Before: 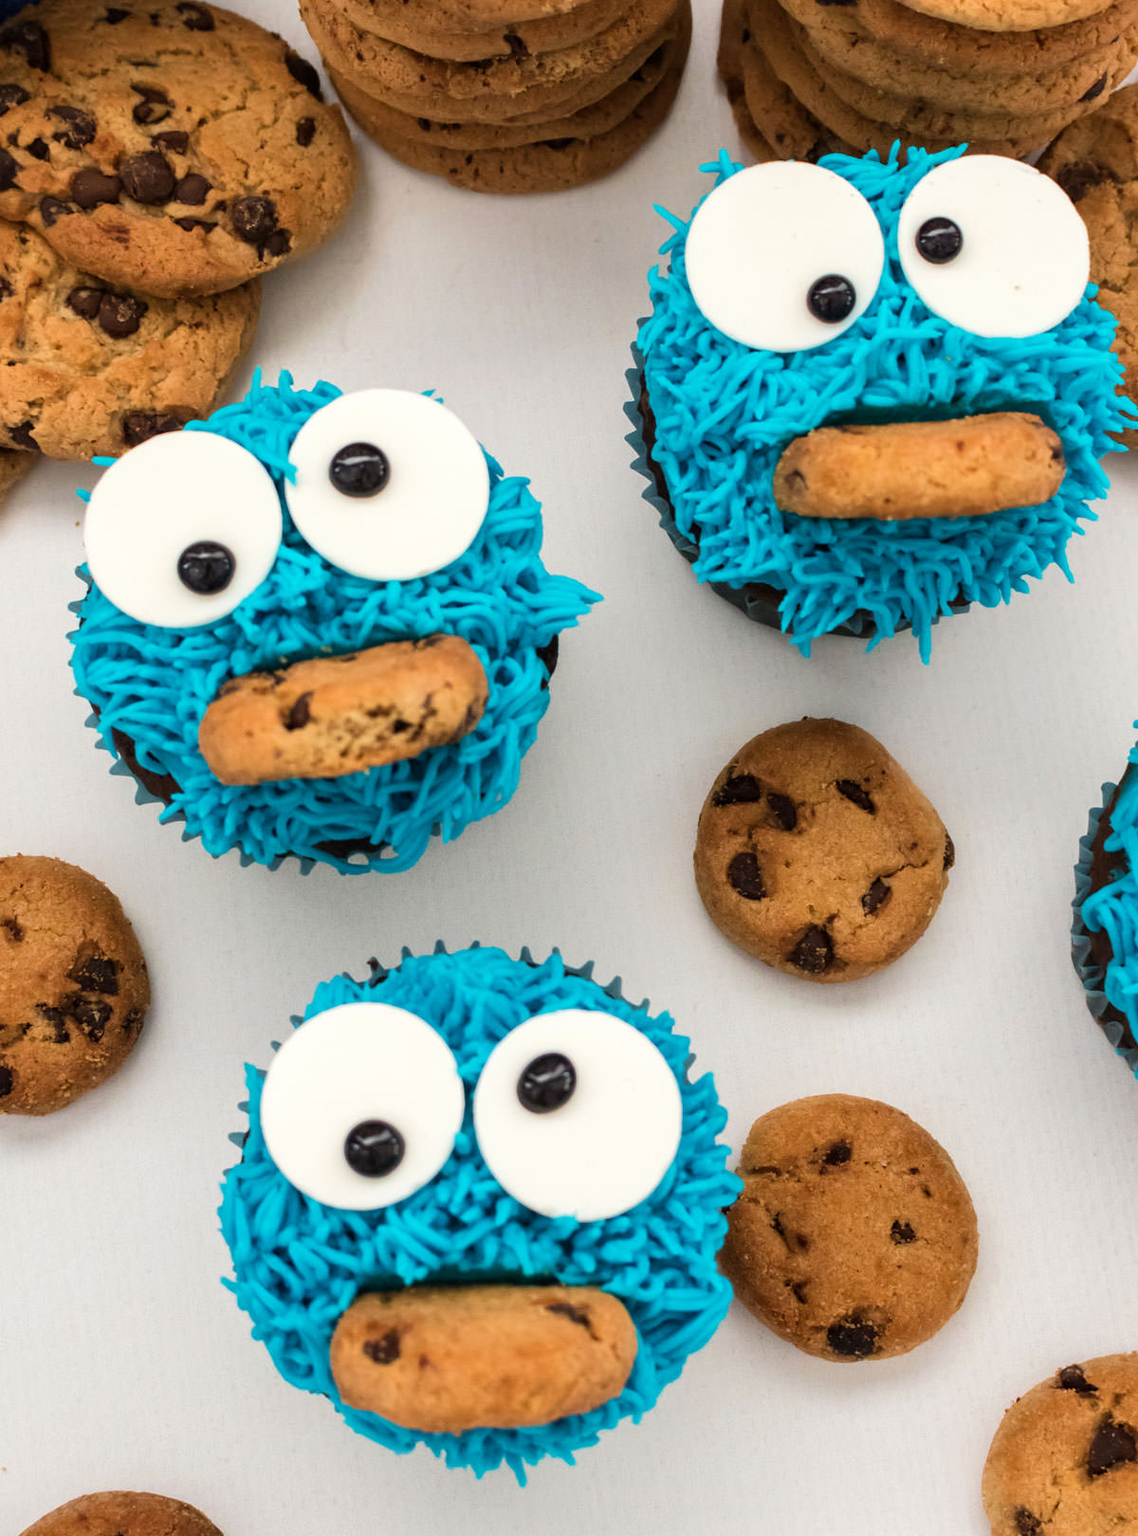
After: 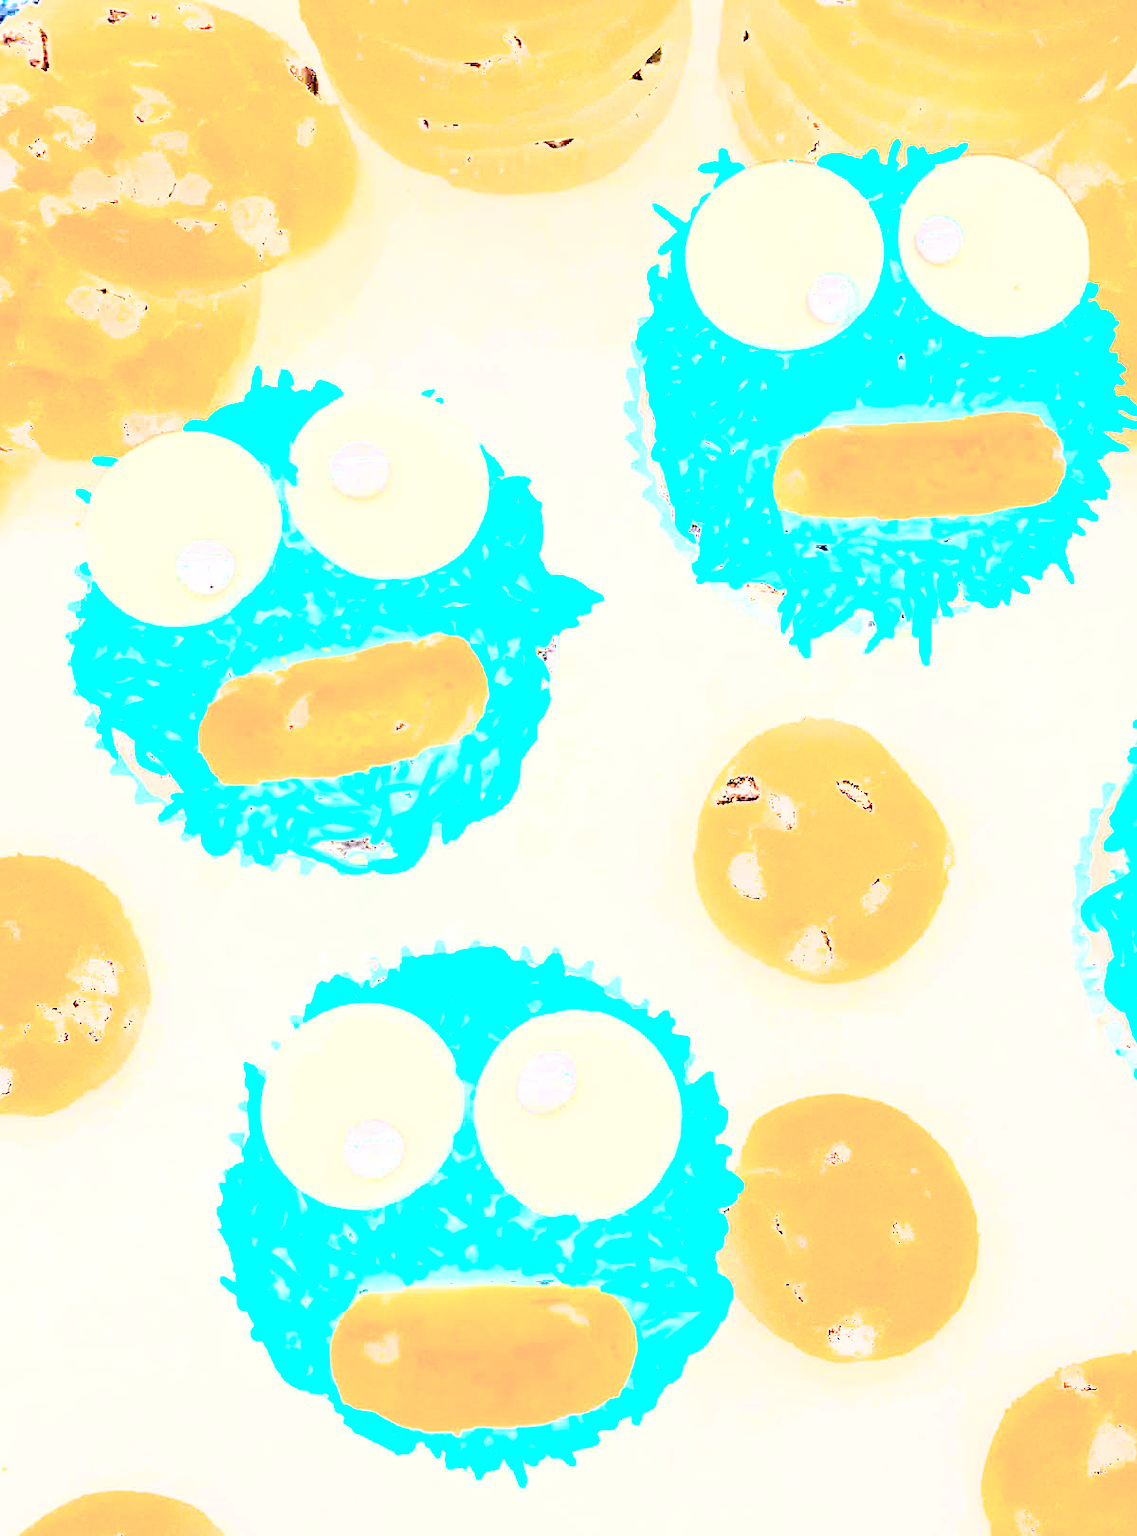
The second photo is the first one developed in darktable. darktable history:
color correction: saturation 0.57
contrast brightness saturation: contrast 0.22, brightness -0.19, saturation 0.24
exposure: exposure 8 EV, compensate highlight preservation false
shadows and highlights: low approximation 0.01, soften with gaussian
